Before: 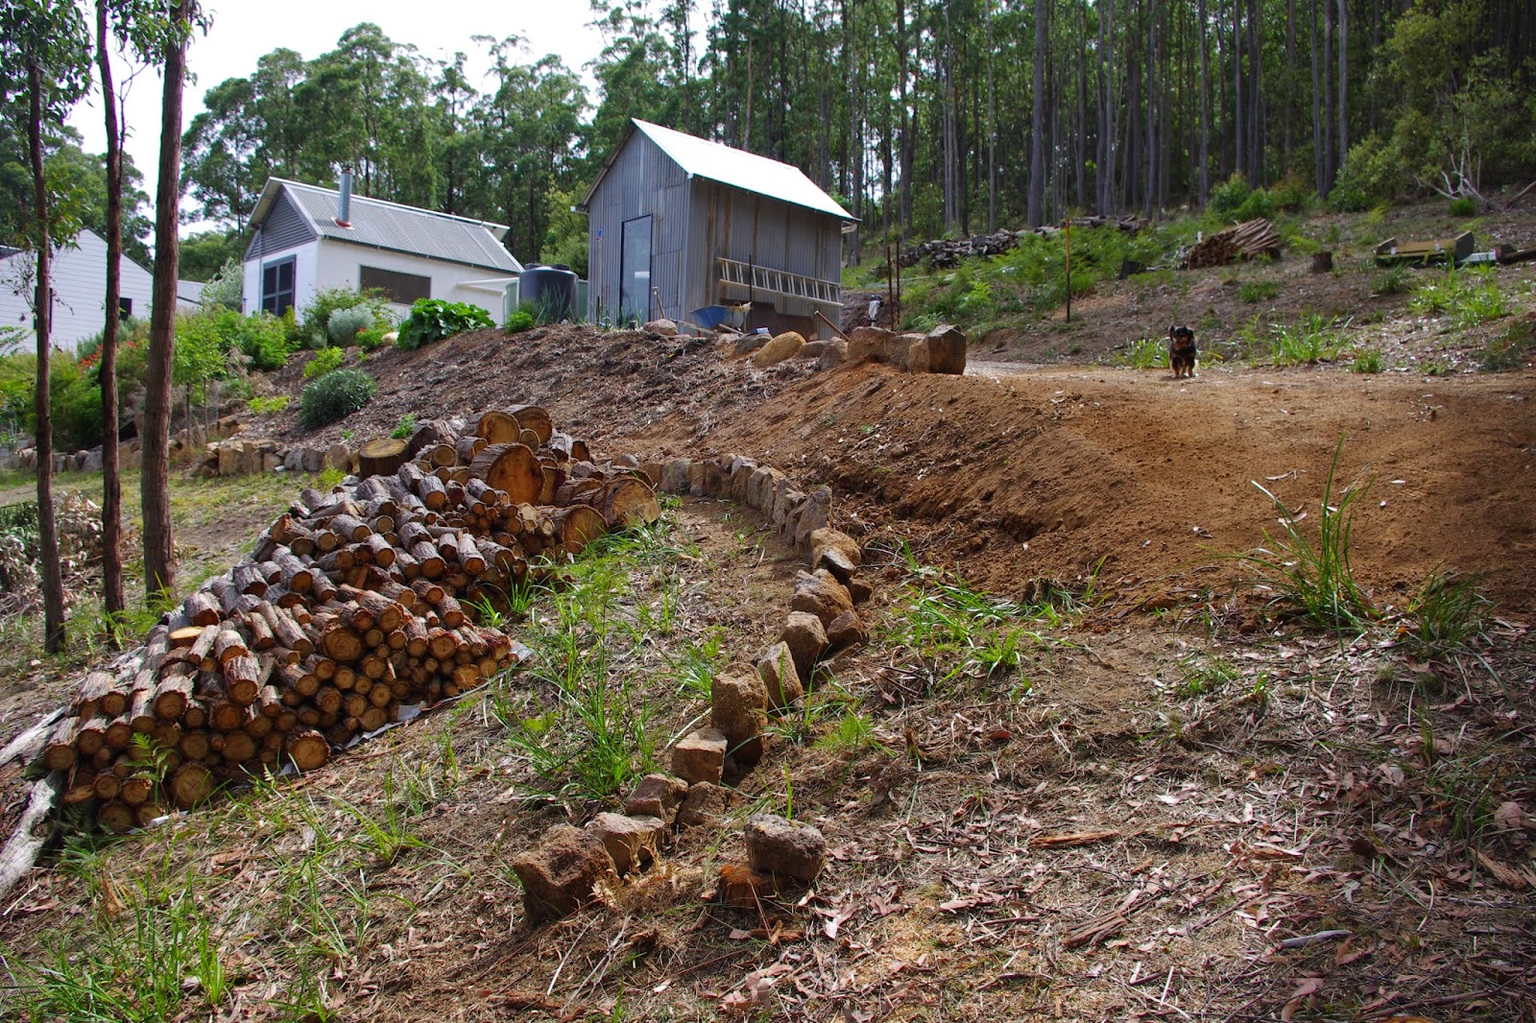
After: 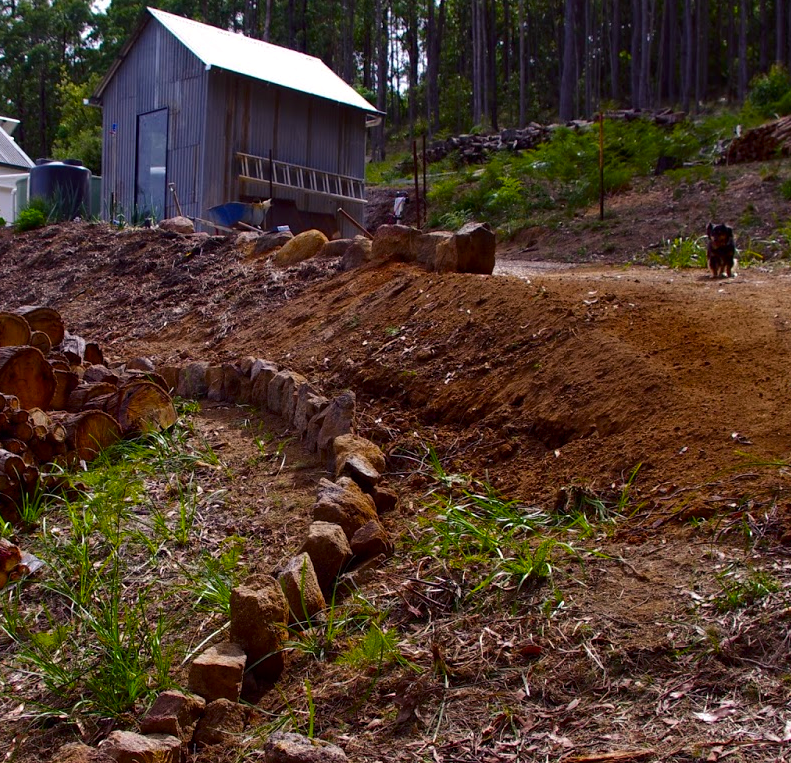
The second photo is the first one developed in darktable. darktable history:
crop: left 31.988%, top 10.946%, right 18.541%, bottom 17.441%
contrast brightness saturation: contrast 0.069, brightness -0.155, saturation 0.106
color correction: highlights b* -0.033, saturation 0.809
color balance rgb: shadows lift › chroma 3.1%, shadows lift › hue 241.04°, power › luminance -7.805%, power › chroma 1.339%, power › hue 330.52°, highlights gain › chroma 0.224%, highlights gain › hue 330.45°, perceptual saturation grading › global saturation 30.888%, global vibrance 20%
